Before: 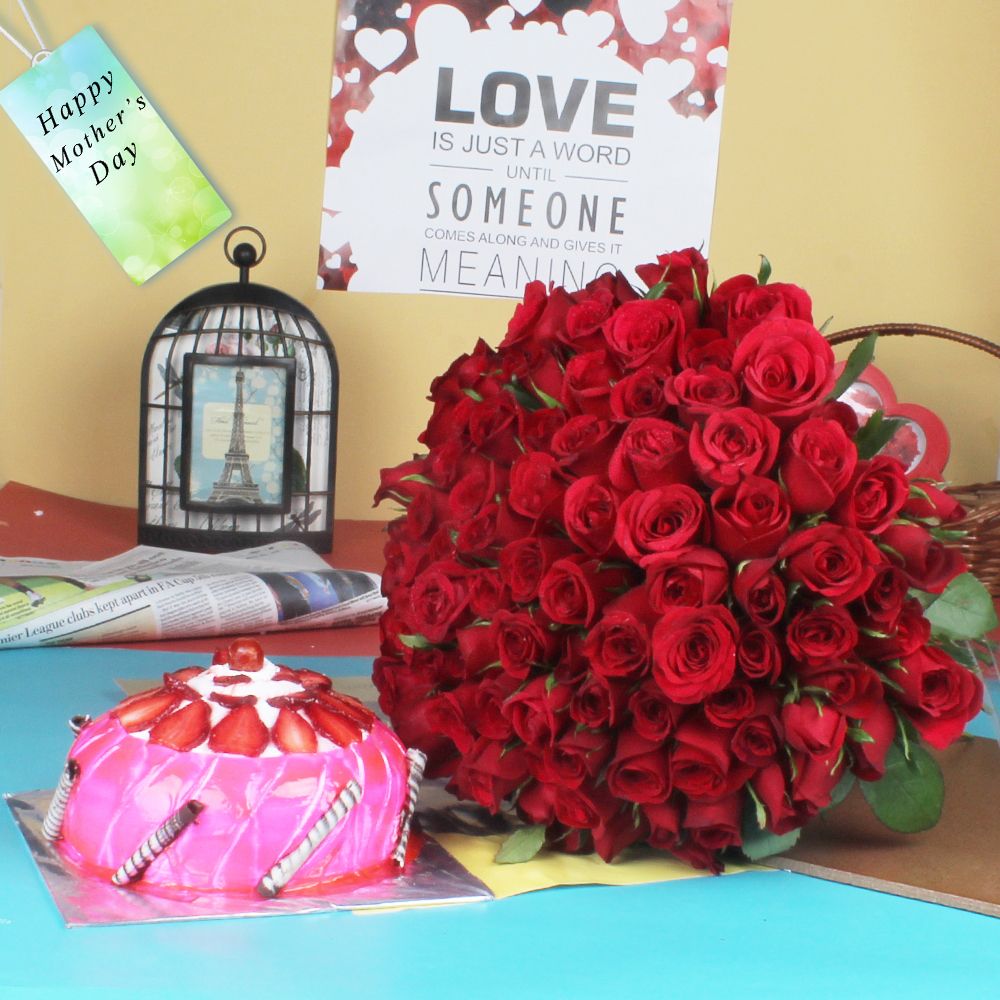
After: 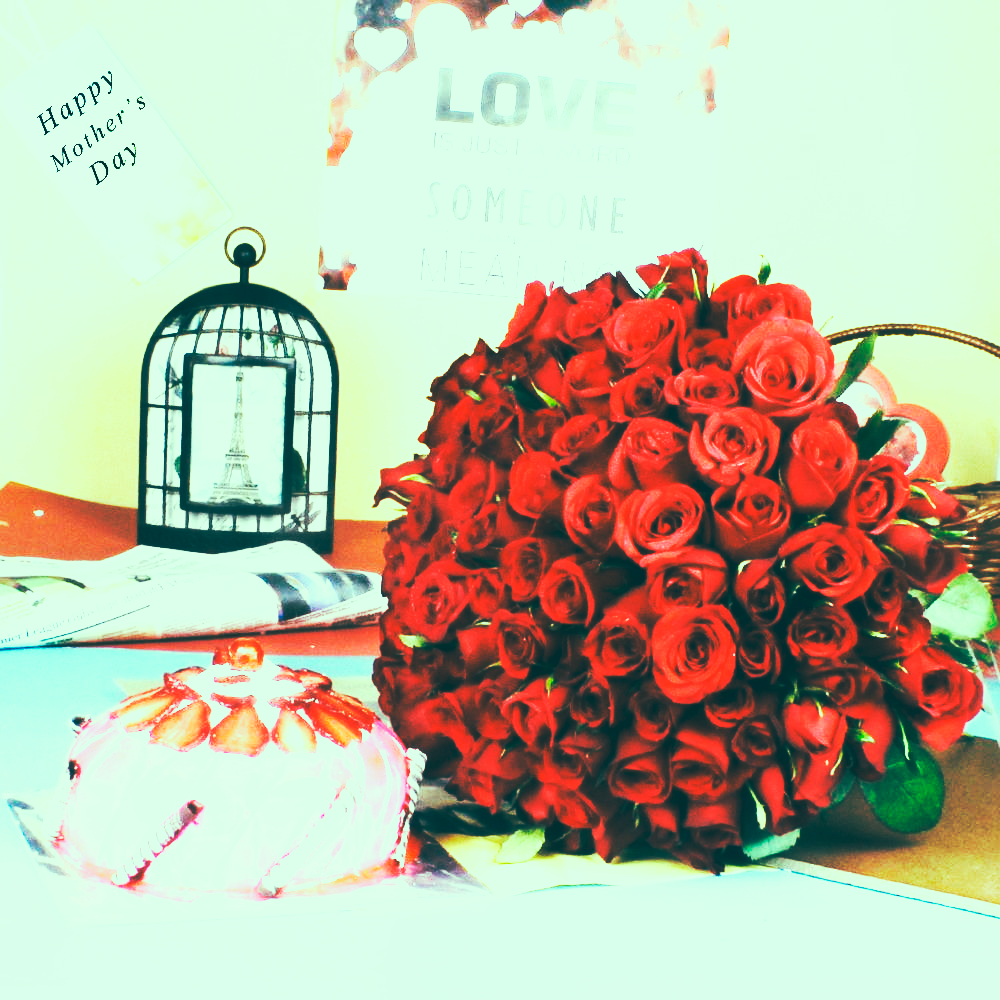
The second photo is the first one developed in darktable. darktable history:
base curve: curves: ch0 [(0, 0.015) (0.085, 0.116) (0.134, 0.298) (0.19, 0.545) (0.296, 0.764) (0.599, 0.982) (1, 1)], preserve colors none
color correction: highlights a* -20.08, highlights b* 9.8, shadows a* -20.4, shadows b* -10.76
tone equalizer: -8 EV -0.75 EV, -7 EV -0.7 EV, -6 EV -0.6 EV, -5 EV -0.4 EV, -3 EV 0.4 EV, -2 EV 0.6 EV, -1 EV 0.7 EV, +0 EV 0.75 EV, edges refinement/feathering 500, mask exposure compensation -1.57 EV, preserve details no
